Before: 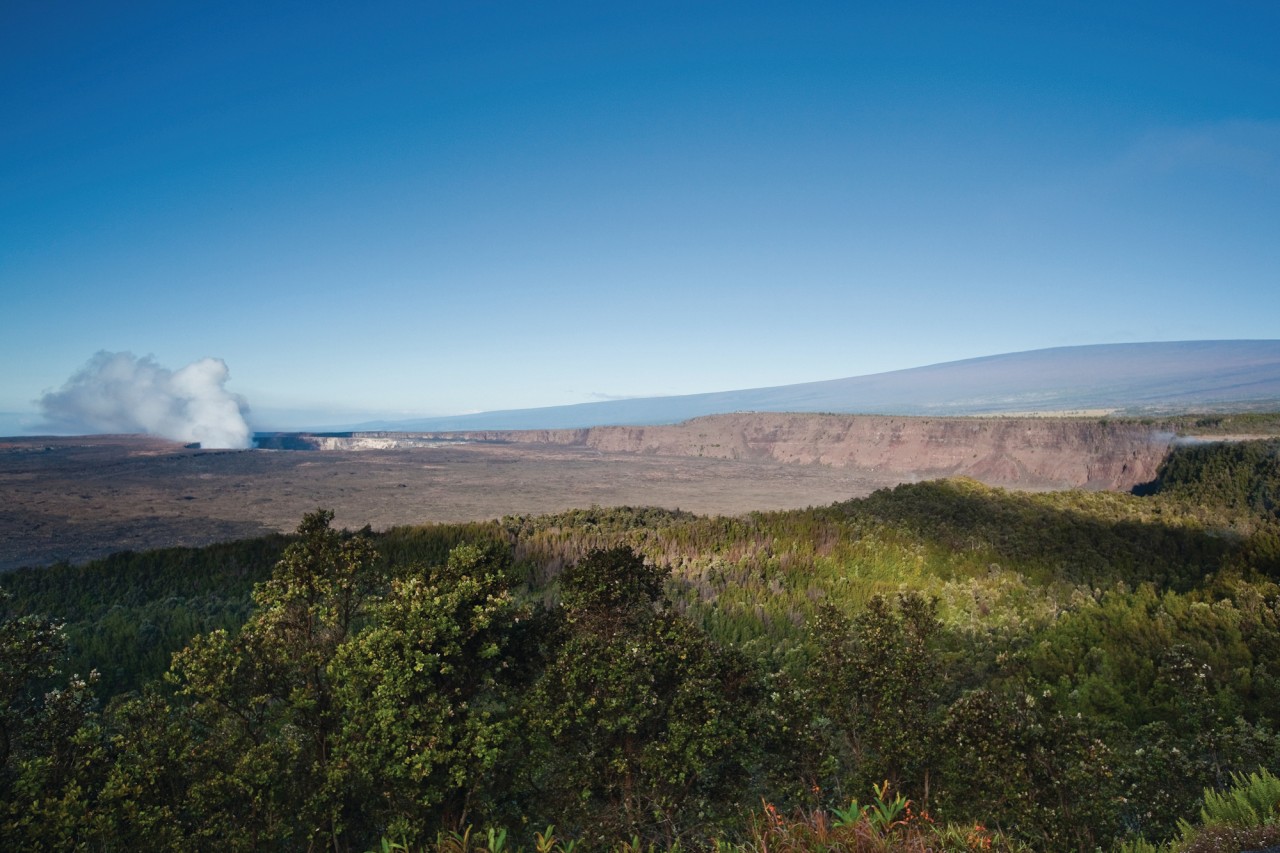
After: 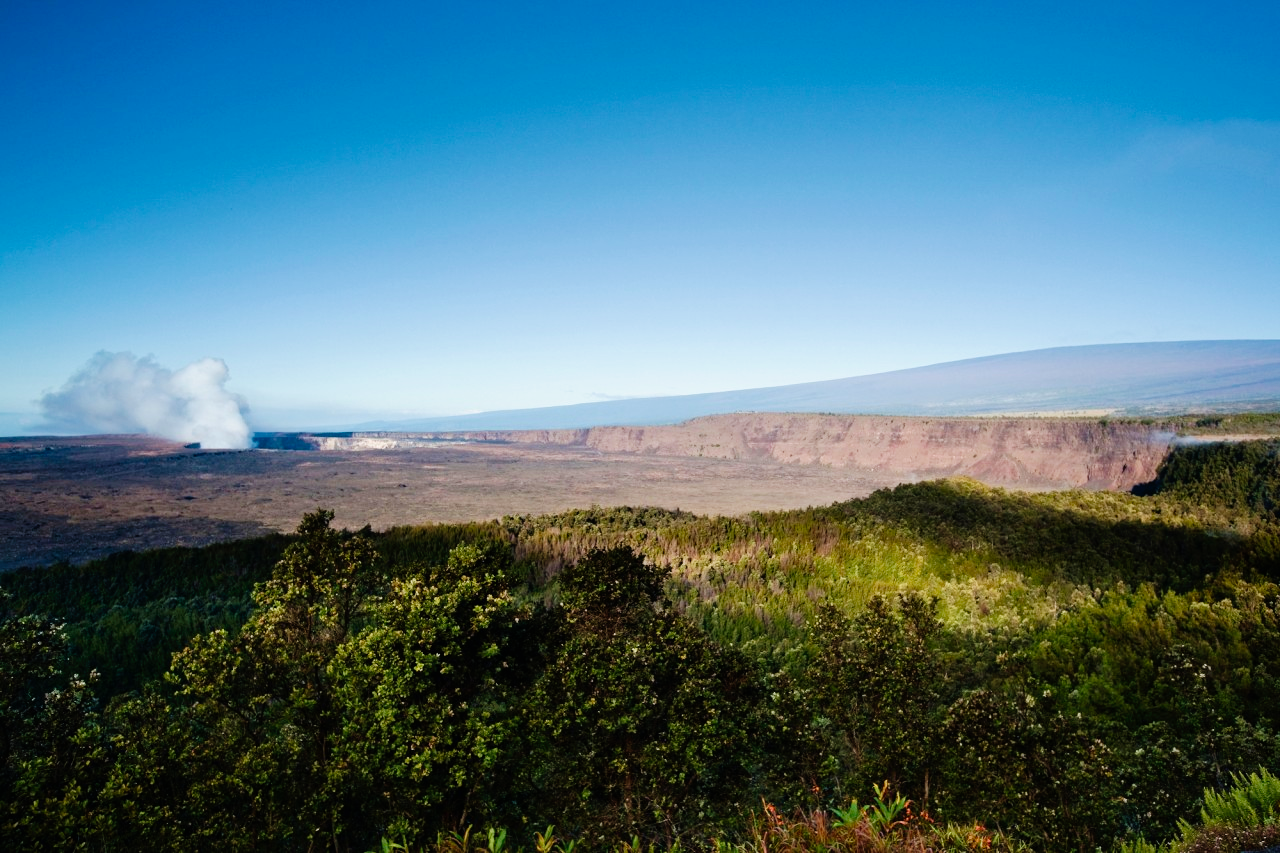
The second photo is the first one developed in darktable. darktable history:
tone curve: curves: ch0 [(0, 0) (0.003, 0) (0.011, 0.002) (0.025, 0.004) (0.044, 0.007) (0.069, 0.015) (0.1, 0.025) (0.136, 0.04) (0.177, 0.09) (0.224, 0.152) (0.277, 0.239) (0.335, 0.335) (0.399, 0.43) (0.468, 0.524) (0.543, 0.621) (0.623, 0.712) (0.709, 0.792) (0.801, 0.871) (0.898, 0.951) (1, 1)], preserve colors none
velvia: on, module defaults
